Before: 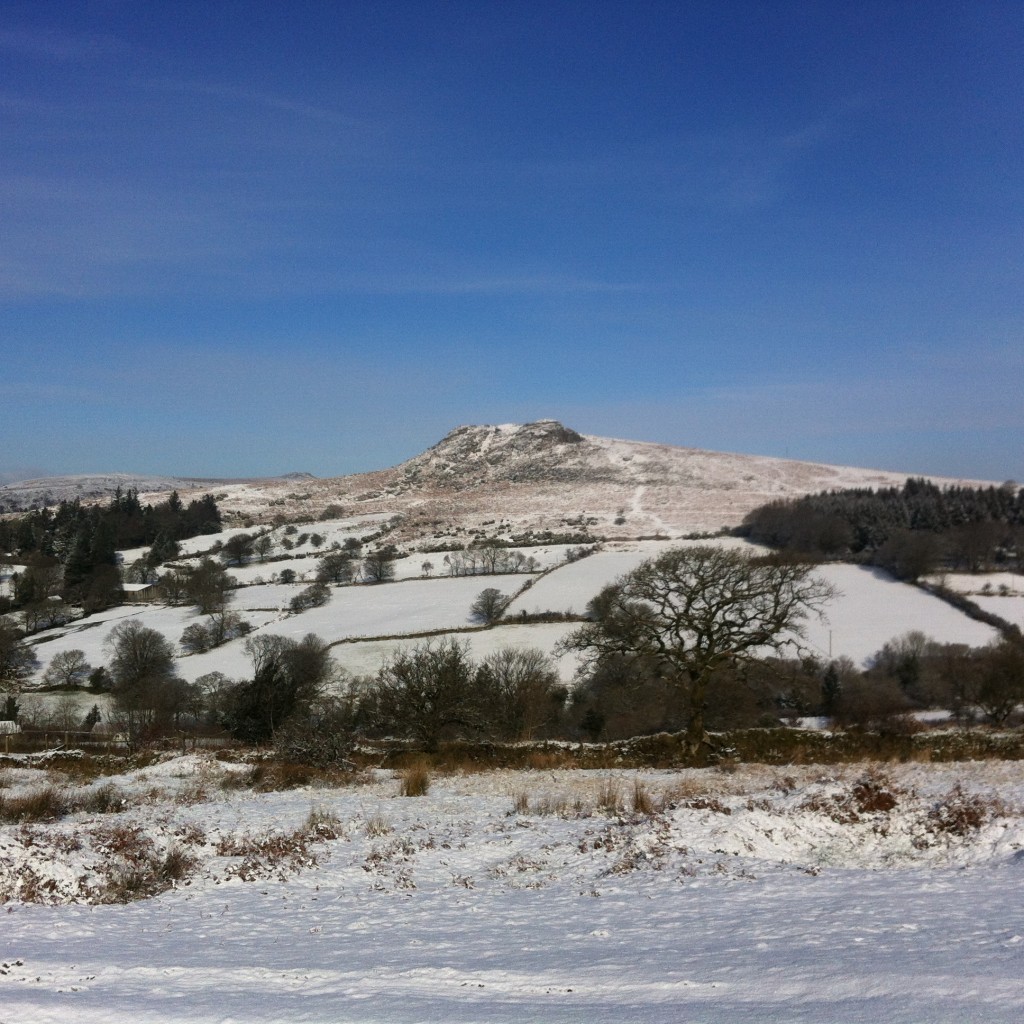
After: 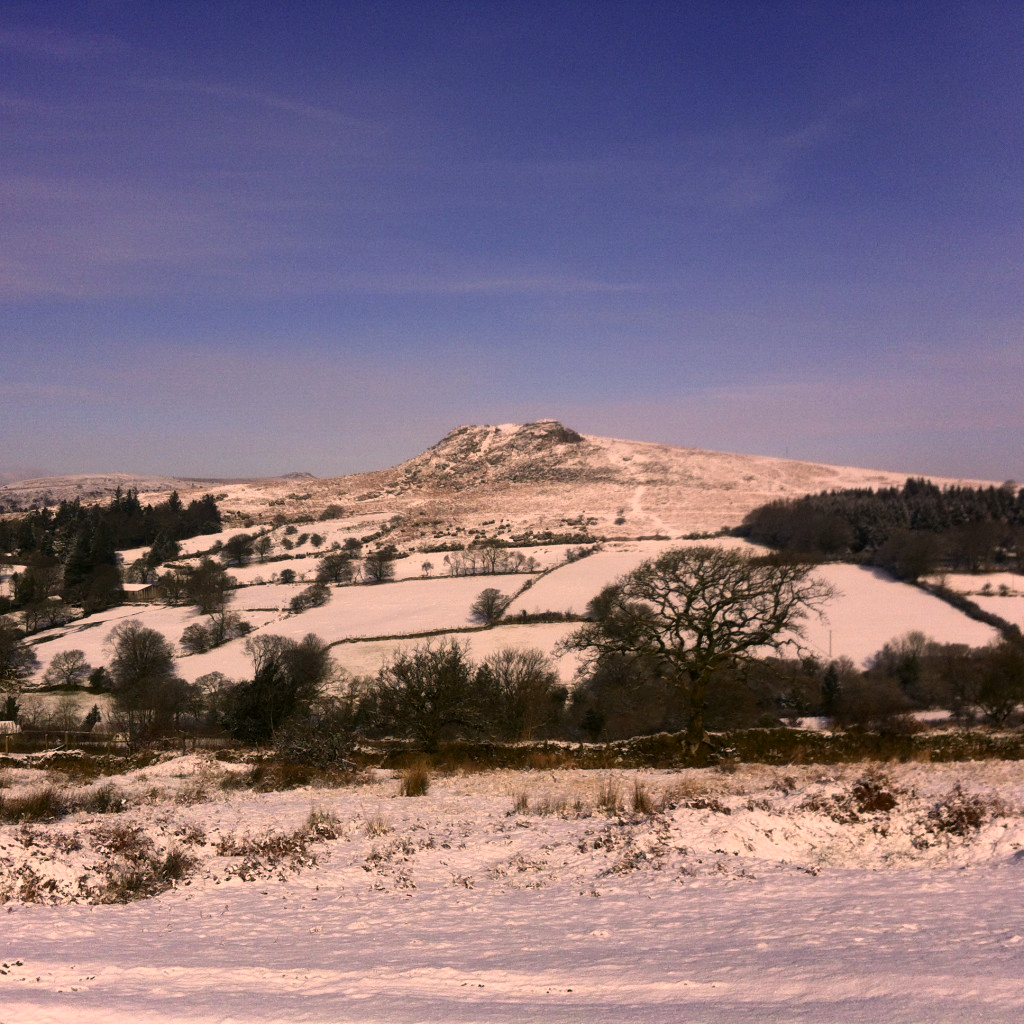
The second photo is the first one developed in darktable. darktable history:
color correction: highlights a* 21.19, highlights b* 19.91
contrast brightness saturation: contrast 0.14
